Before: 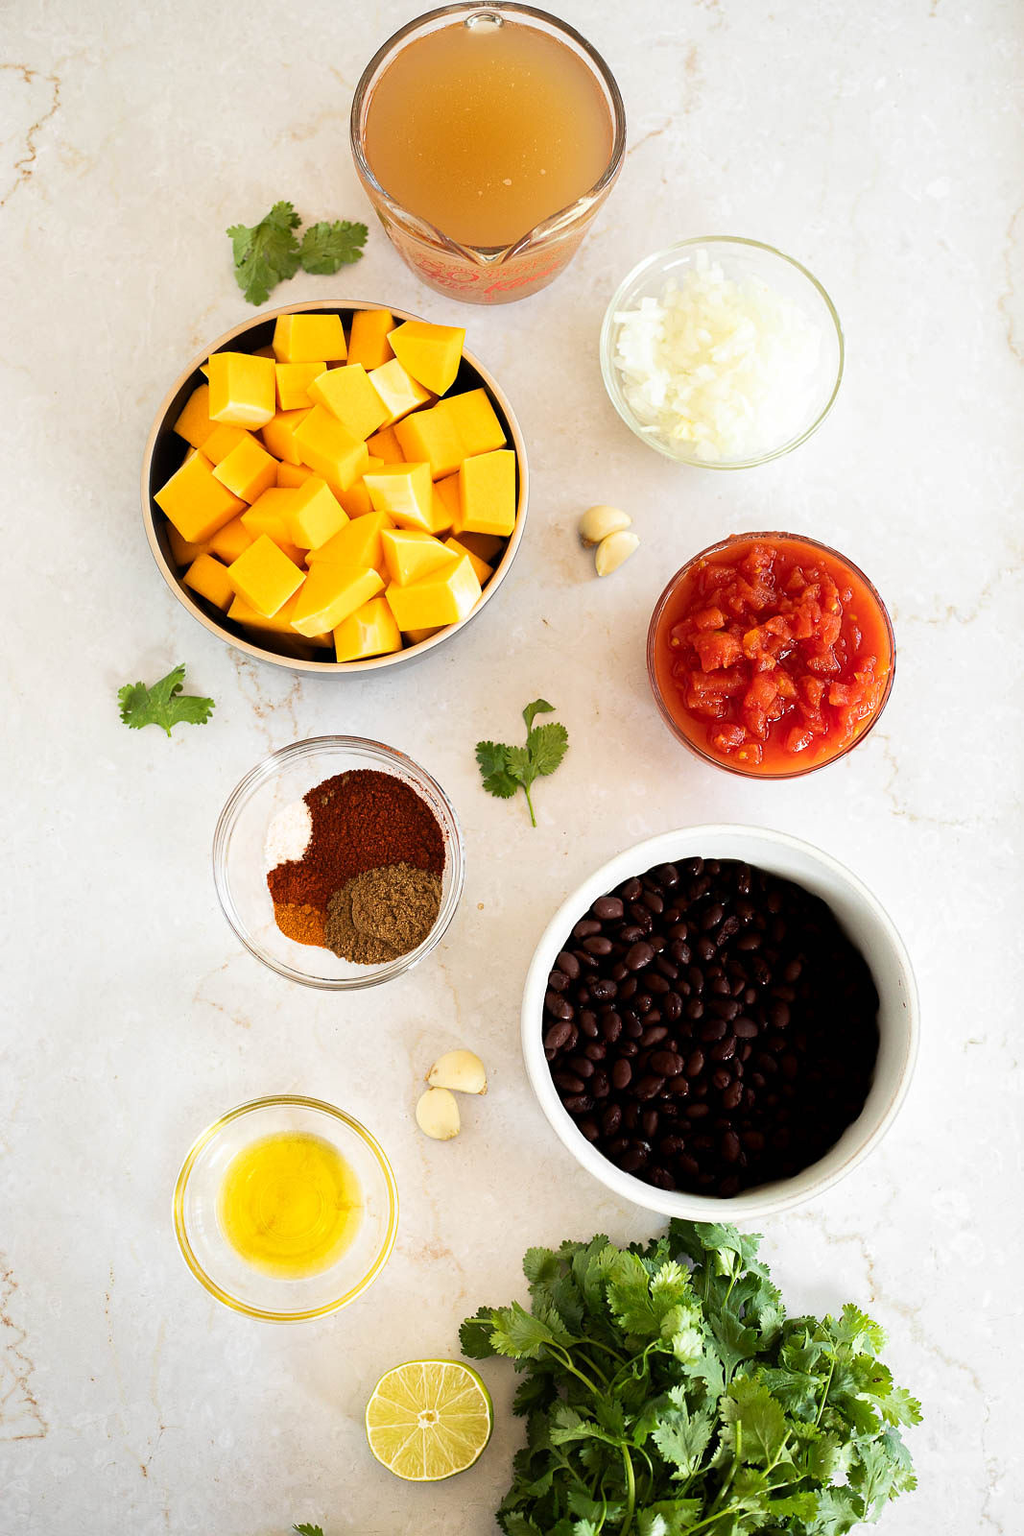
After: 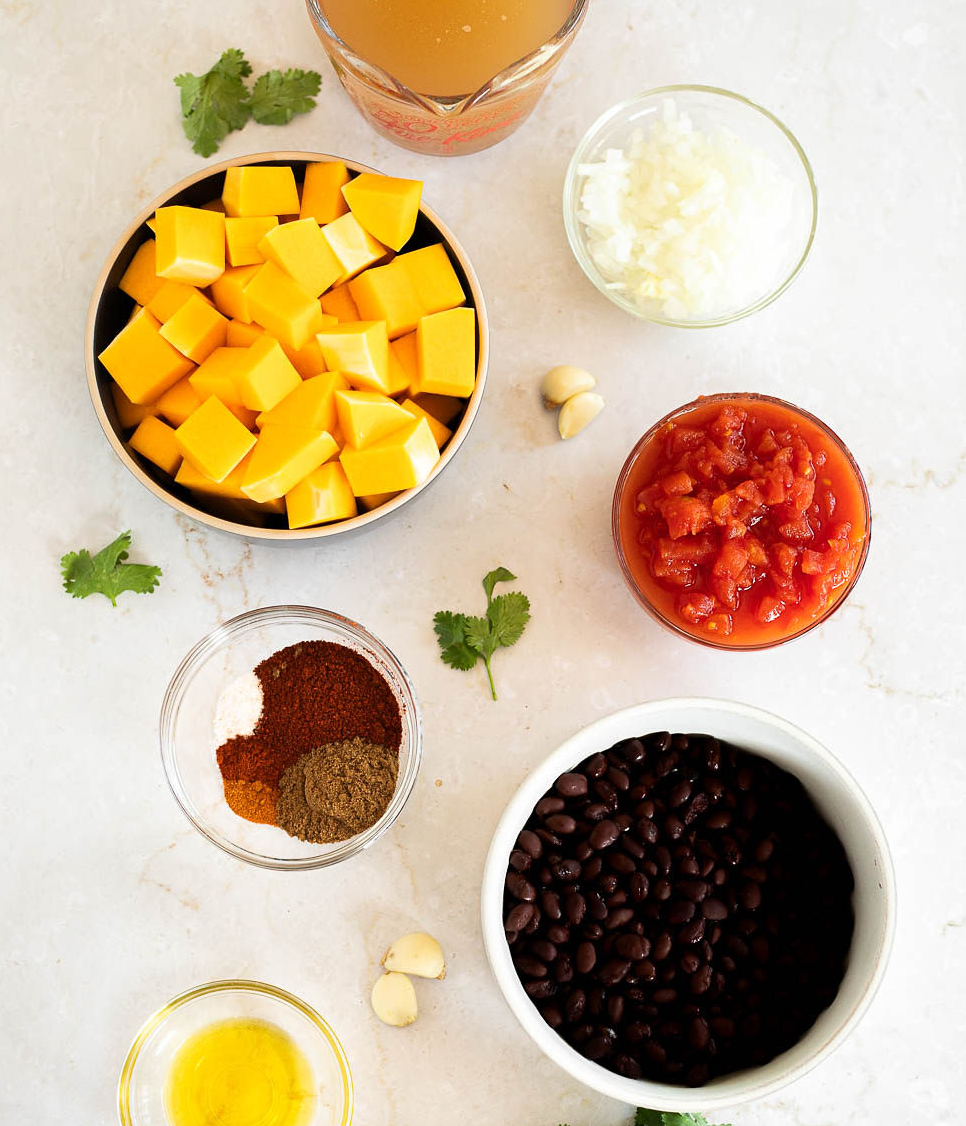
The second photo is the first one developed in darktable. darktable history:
crop: left 5.814%, top 10.121%, right 3.563%, bottom 19.477%
